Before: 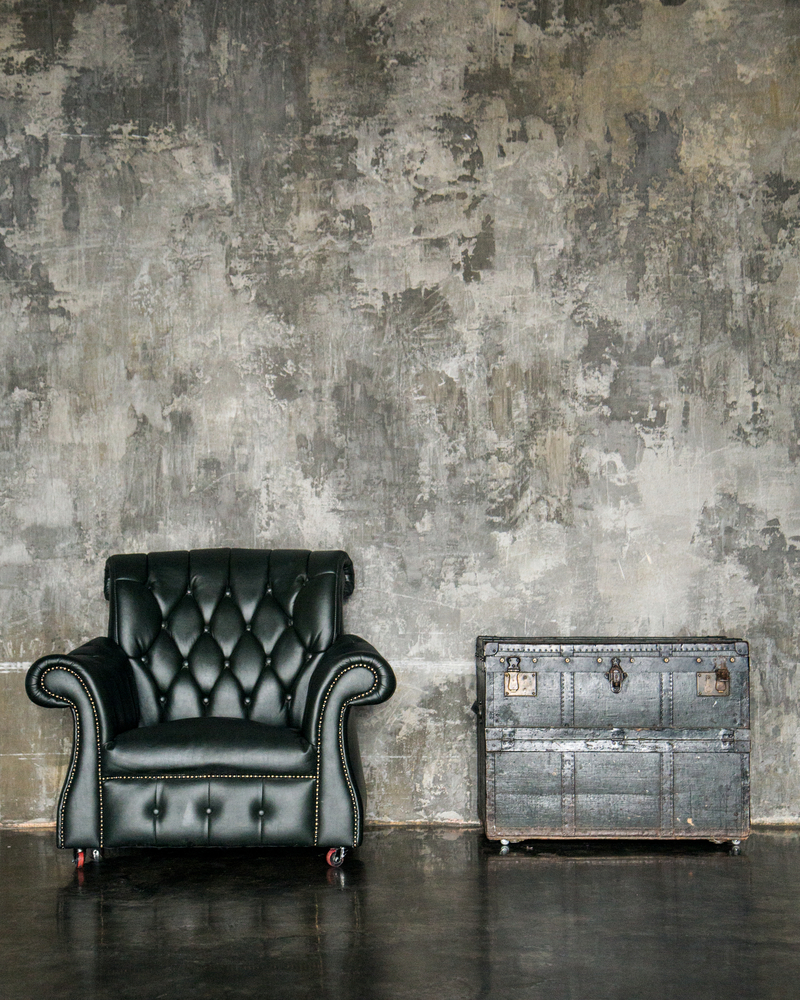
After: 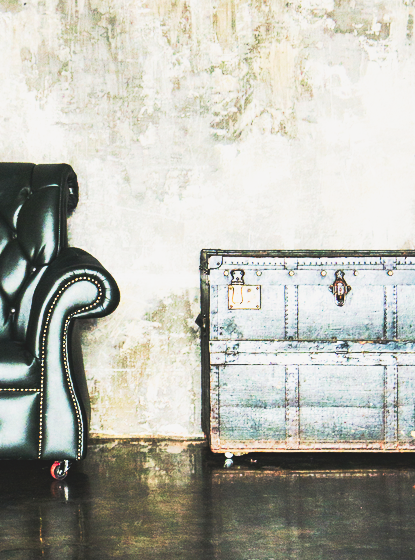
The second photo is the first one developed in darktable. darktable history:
crop: left 34.504%, top 38.782%, right 13.61%, bottom 5.155%
tone curve: curves: ch0 [(0, 0.021) (0.049, 0.044) (0.152, 0.14) (0.328, 0.357) (0.473, 0.529) (0.641, 0.705) (0.868, 0.887) (1, 0.969)]; ch1 [(0, 0) (0.322, 0.328) (0.43, 0.425) (0.474, 0.466) (0.502, 0.503) (0.522, 0.526) (0.564, 0.591) (0.602, 0.632) (0.677, 0.701) (0.859, 0.885) (1, 1)]; ch2 [(0, 0) (0.33, 0.301) (0.447, 0.44) (0.502, 0.505) (0.535, 0.554) (0.565, 0.598) (0.618, 0.629) (1, 1)], color space Lab, independent channels, preserve colors none
base curve: curves: ch0 [(0, 0.015) (0.085, 0.116) (0.134, 0.298) (0.19, 0.545) (0.296, 0.764) (0.599, 0.982) (1, 1)], preserve colors none
